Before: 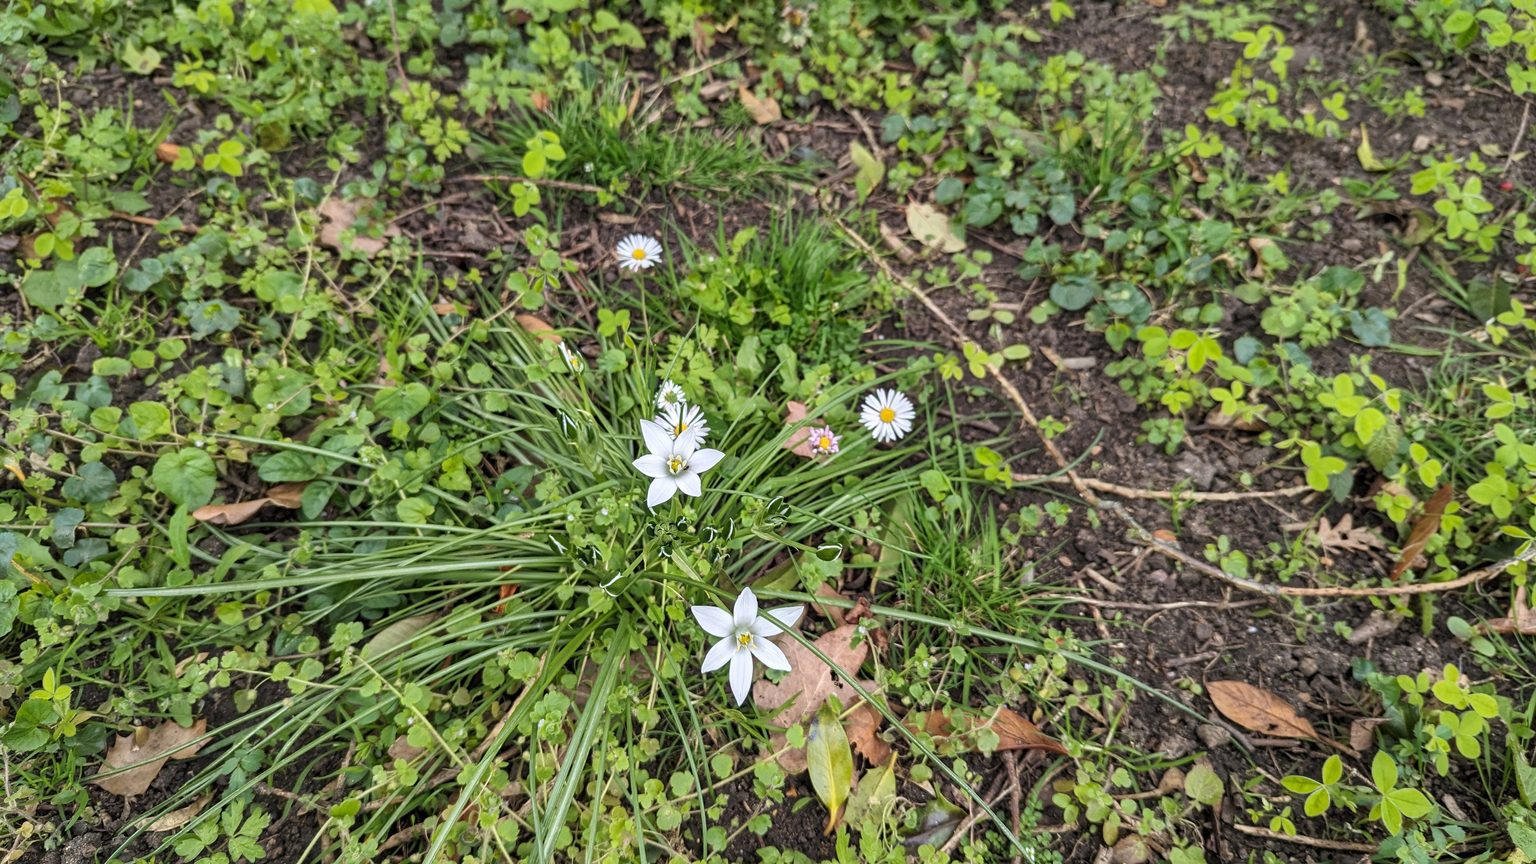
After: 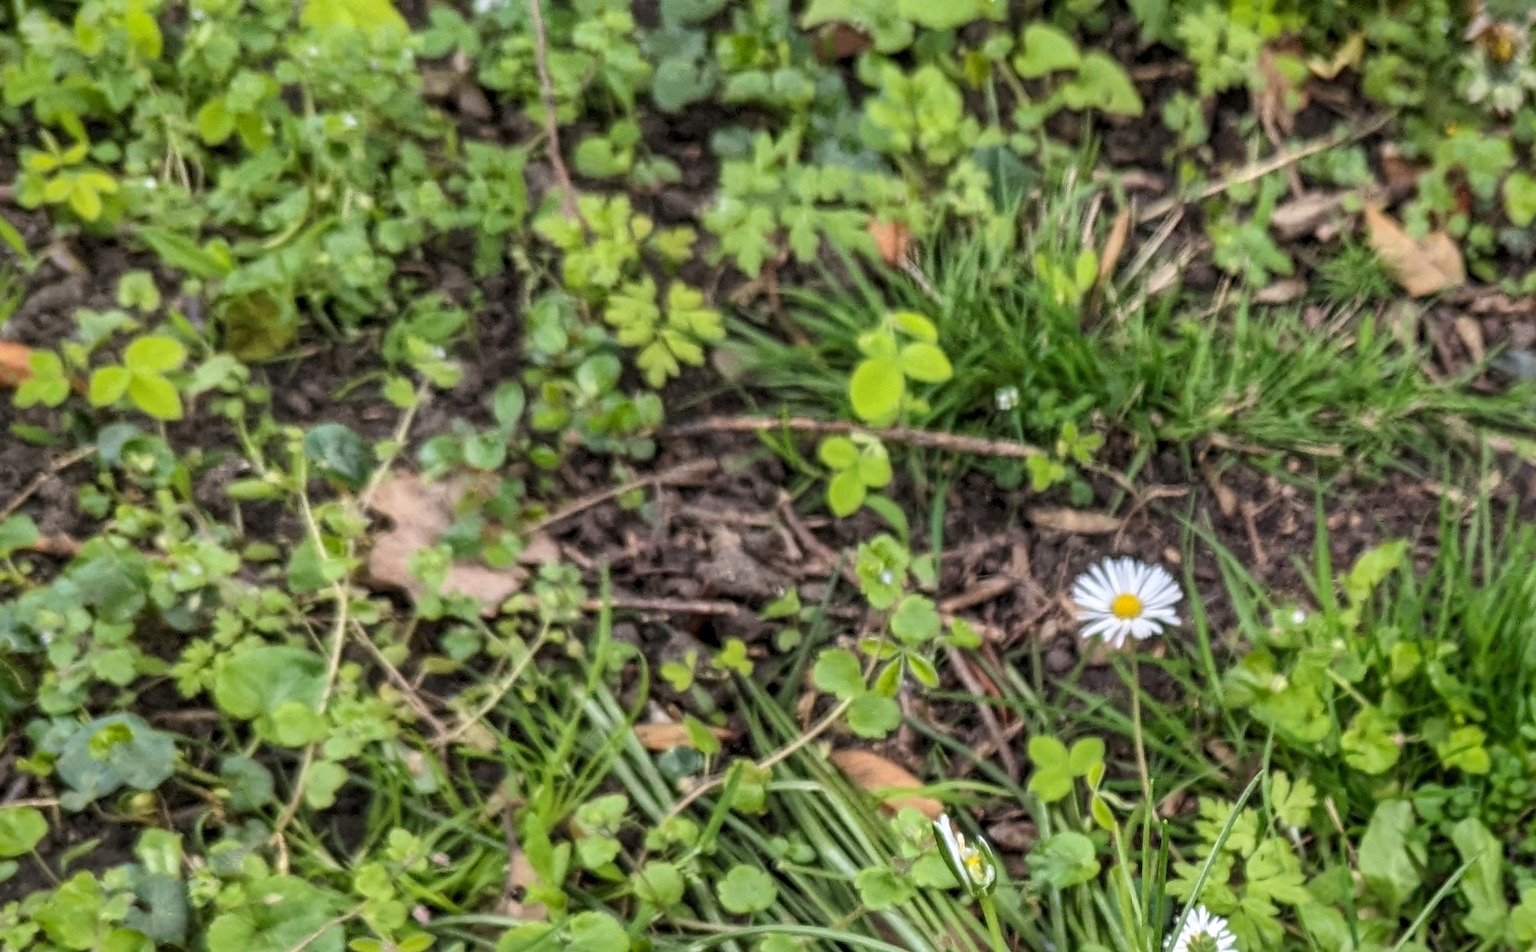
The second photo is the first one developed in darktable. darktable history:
crop and rotate: left 10.817%, top 0.062%, right 47.194%, bottom 53.626%
local contrast: on, module defaults
vignetting: brightness -0.233, saturation 0.141
